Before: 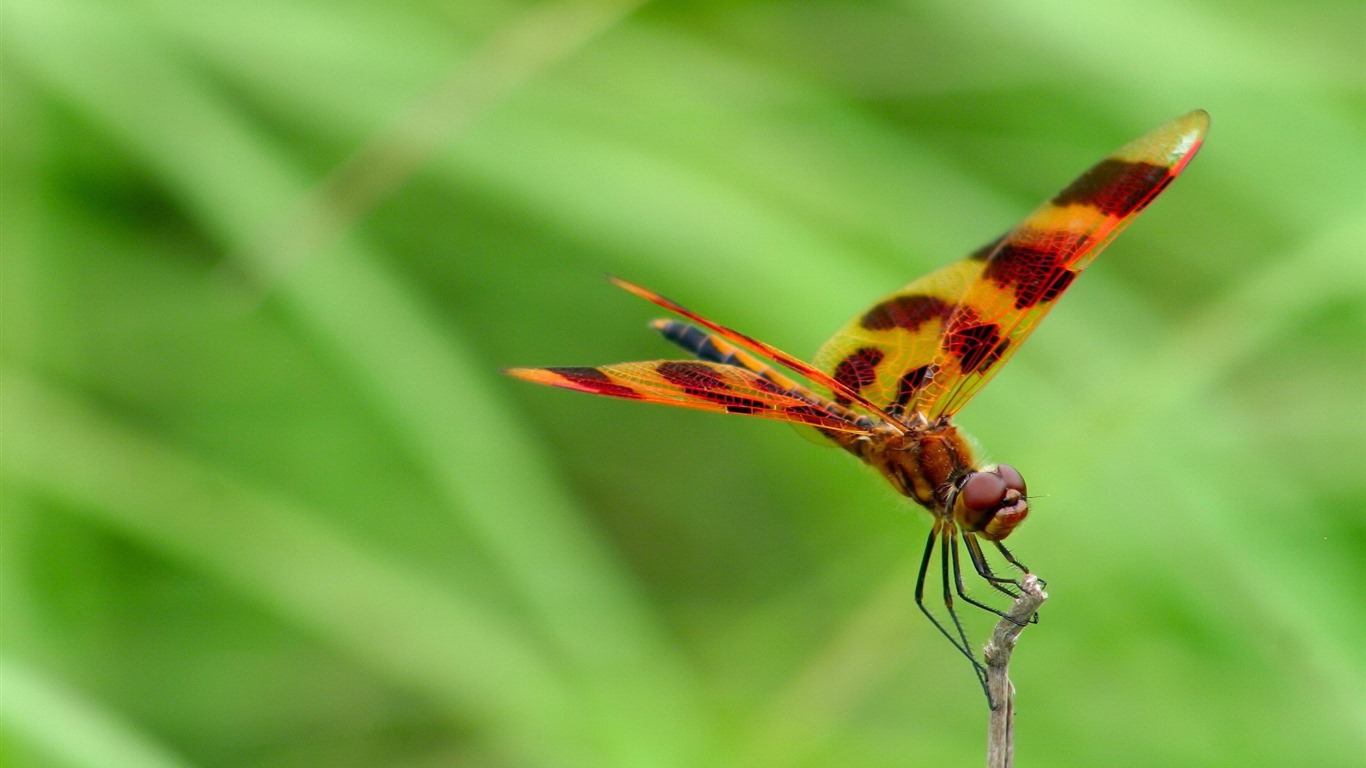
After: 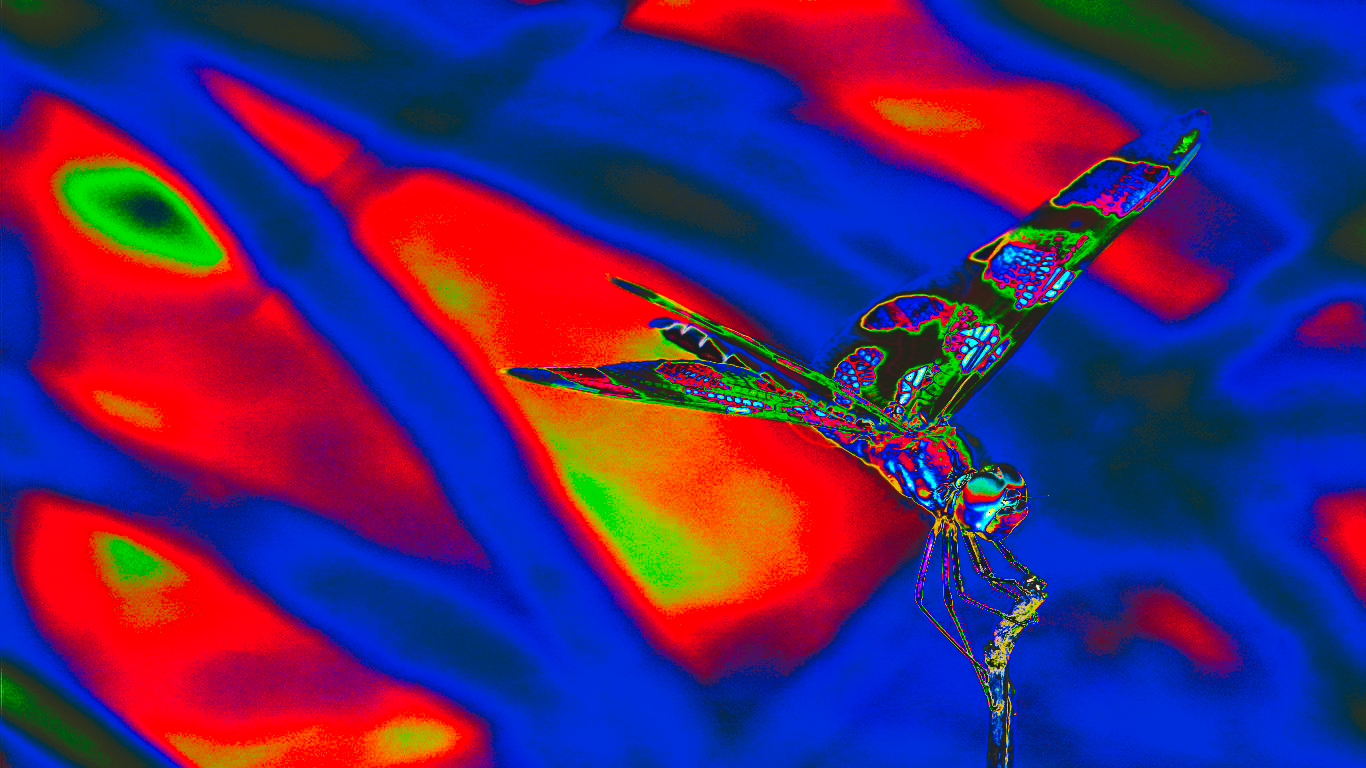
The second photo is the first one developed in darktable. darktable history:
tone curve: curves: ch0 [(0, 0) (0.003, 0.99) (0.011, 0.983) (0.025, 0.934) (0.044, 0.719) (0.069, 0.382) (0.1, 0.204) (0.136, 0.093) (0.177, 0.094) (0.224, 0.093) (0.277, 0.098) (0.335, 0.214) (0.399, 0.616) (0.468, 0.827) (0.543, 0.464) (0.623, 0.145) (0.709, 0.127) (0.801, 0.187) (0.898, 0.203) (1, 1)], preserve colors none
exposure: exposure 0.2 EV, compensate highlight preservation false
